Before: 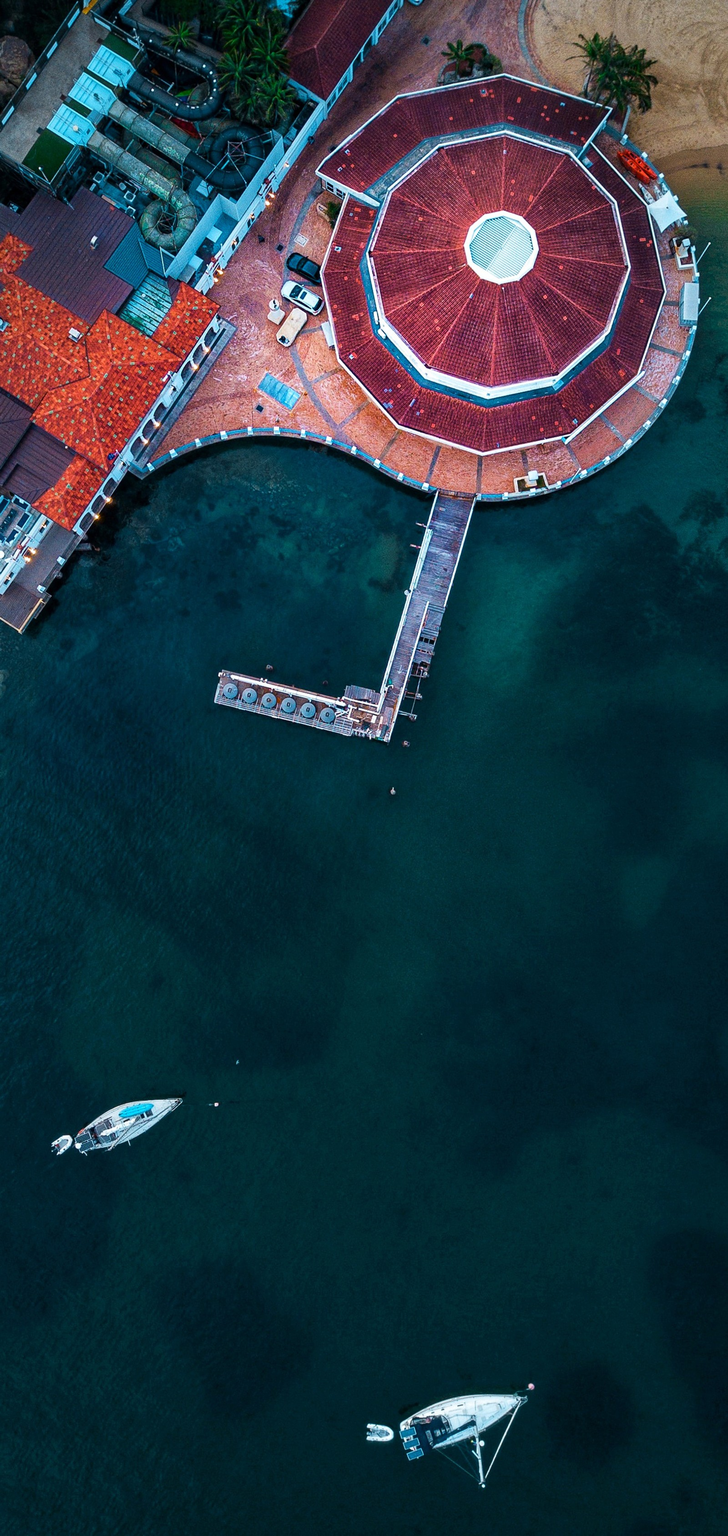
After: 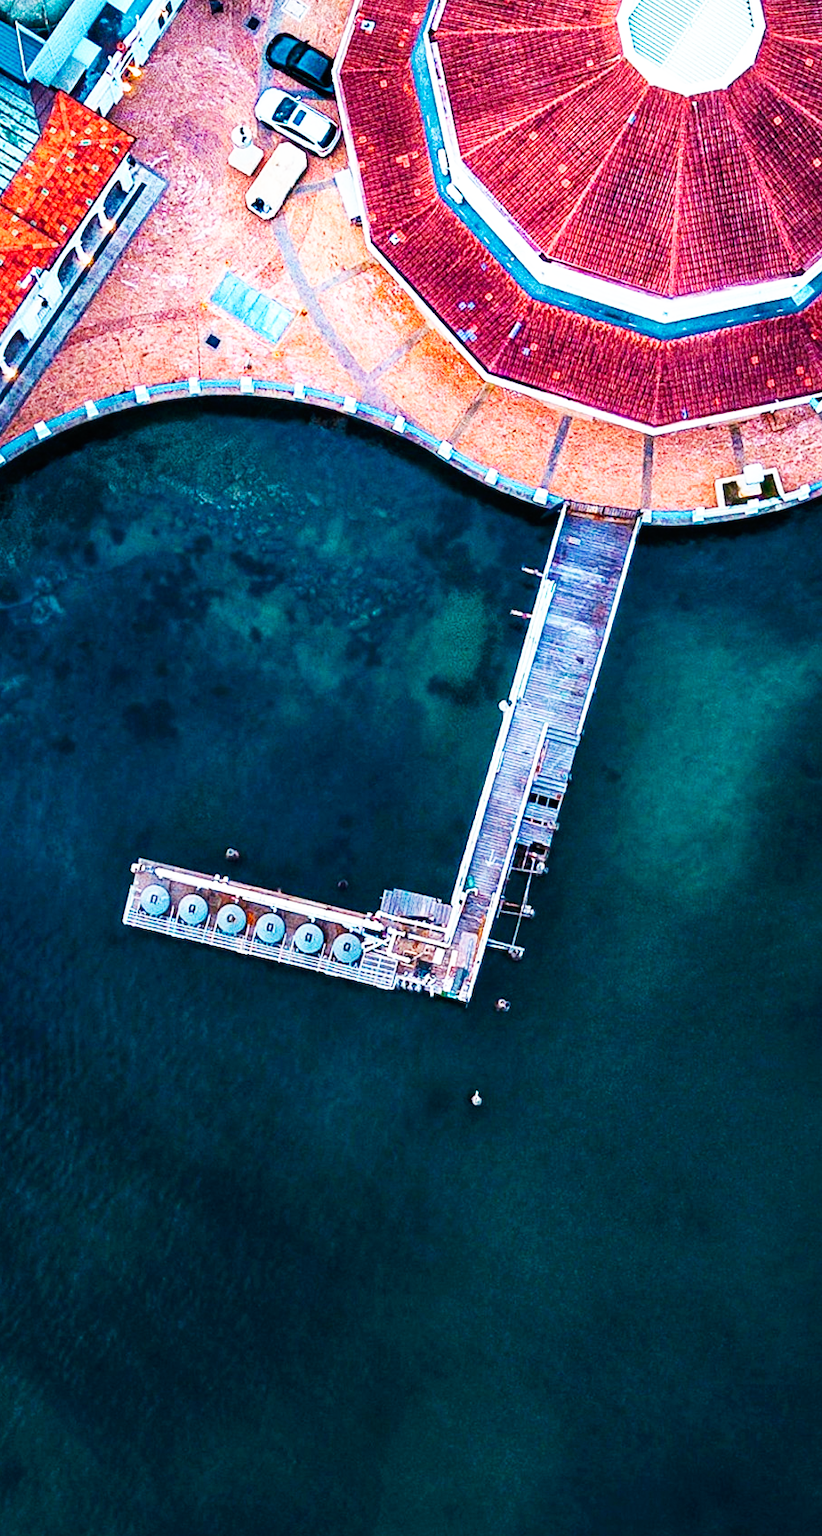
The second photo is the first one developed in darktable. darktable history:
crop: left 20.909%, top 15.386%, right 21.934%, bottom 34.06%
base curve: curves: ch0 [(0, 0) (0.007, 0.004) (0.027, 0.03) (0.046, 0.07) (0.207, 0.54) (0.442, 0.872) (0.673, 0.972) (1, 1)], preserve colors none
